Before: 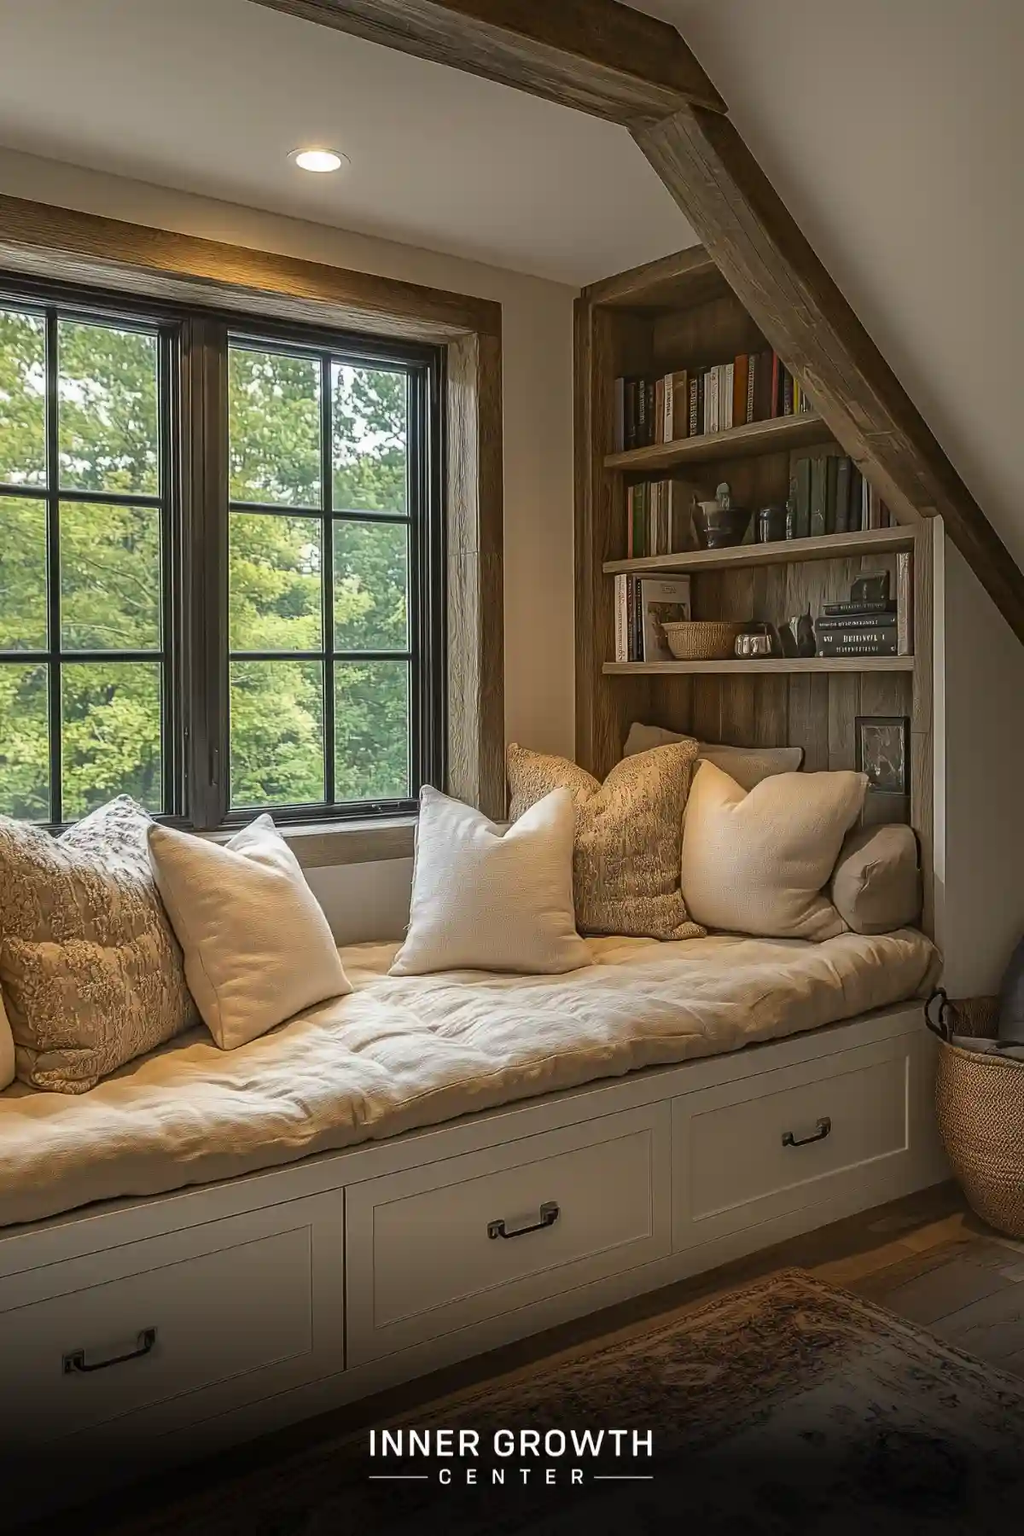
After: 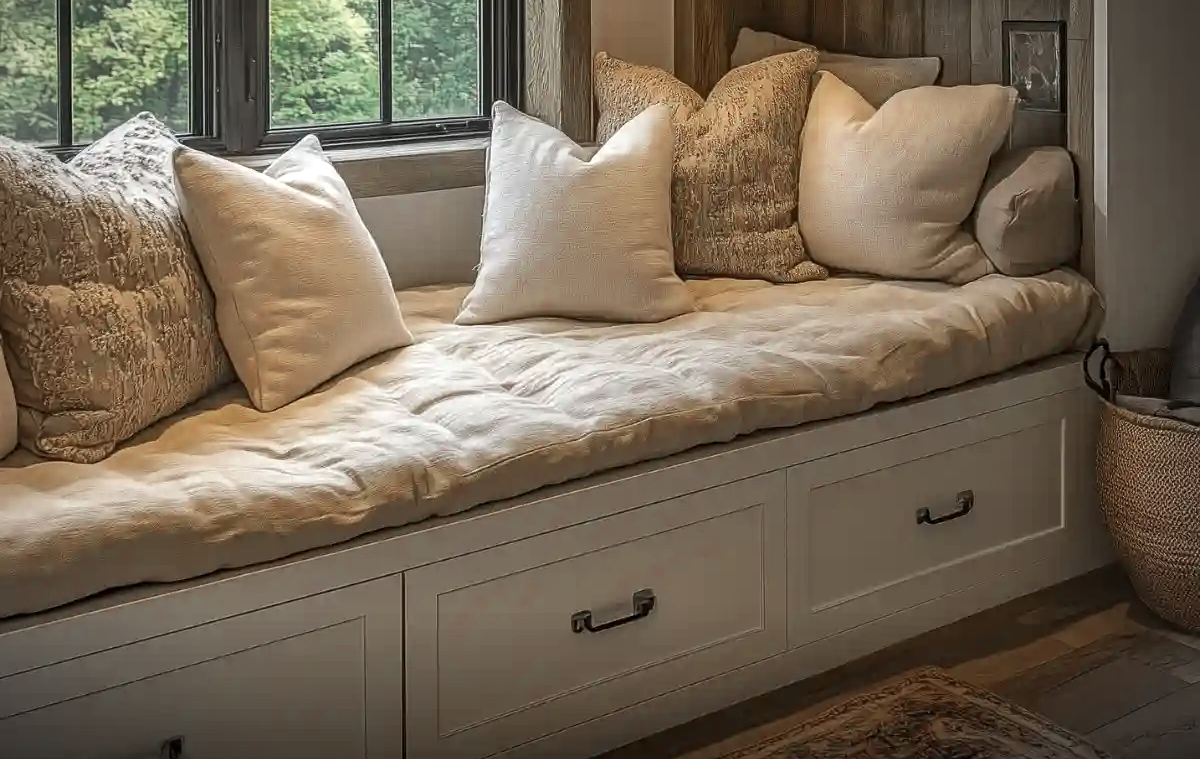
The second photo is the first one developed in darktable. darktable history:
vignetting: fall-off radius 60.92%
crop: top 45.551%, bottom 12.262%
color zones: curves: ch0 [(0, 0.5) (0.125, 0.4) (0.25, 0.5) (0.375, 0.4) (0.5, 0.4) (0.625, 0.6) (0.75, 0.6) (0.875, 0.5)]; ch1 [(0, 0.35) (0.125, 0.45) (0.25, 0.35) (0.375, 0.35) (0.5, 0.35) (0.625, 0.35) (0.75, 0.45) (0.875, 0.35)]; ch2 [(0, 0.6) (0.125, 0.5) (0.25, 0.5) (0.375, 0.6) (0.5, 0.6) (0.625, 0.5) (0.75, 0.5) (0.875, 0.5)]
local contrast: highlights 100%, shadows 100%, detail 120%, midtone range 0.2
exposure: exposure 0.15 EV, compensate highlight preservation false
